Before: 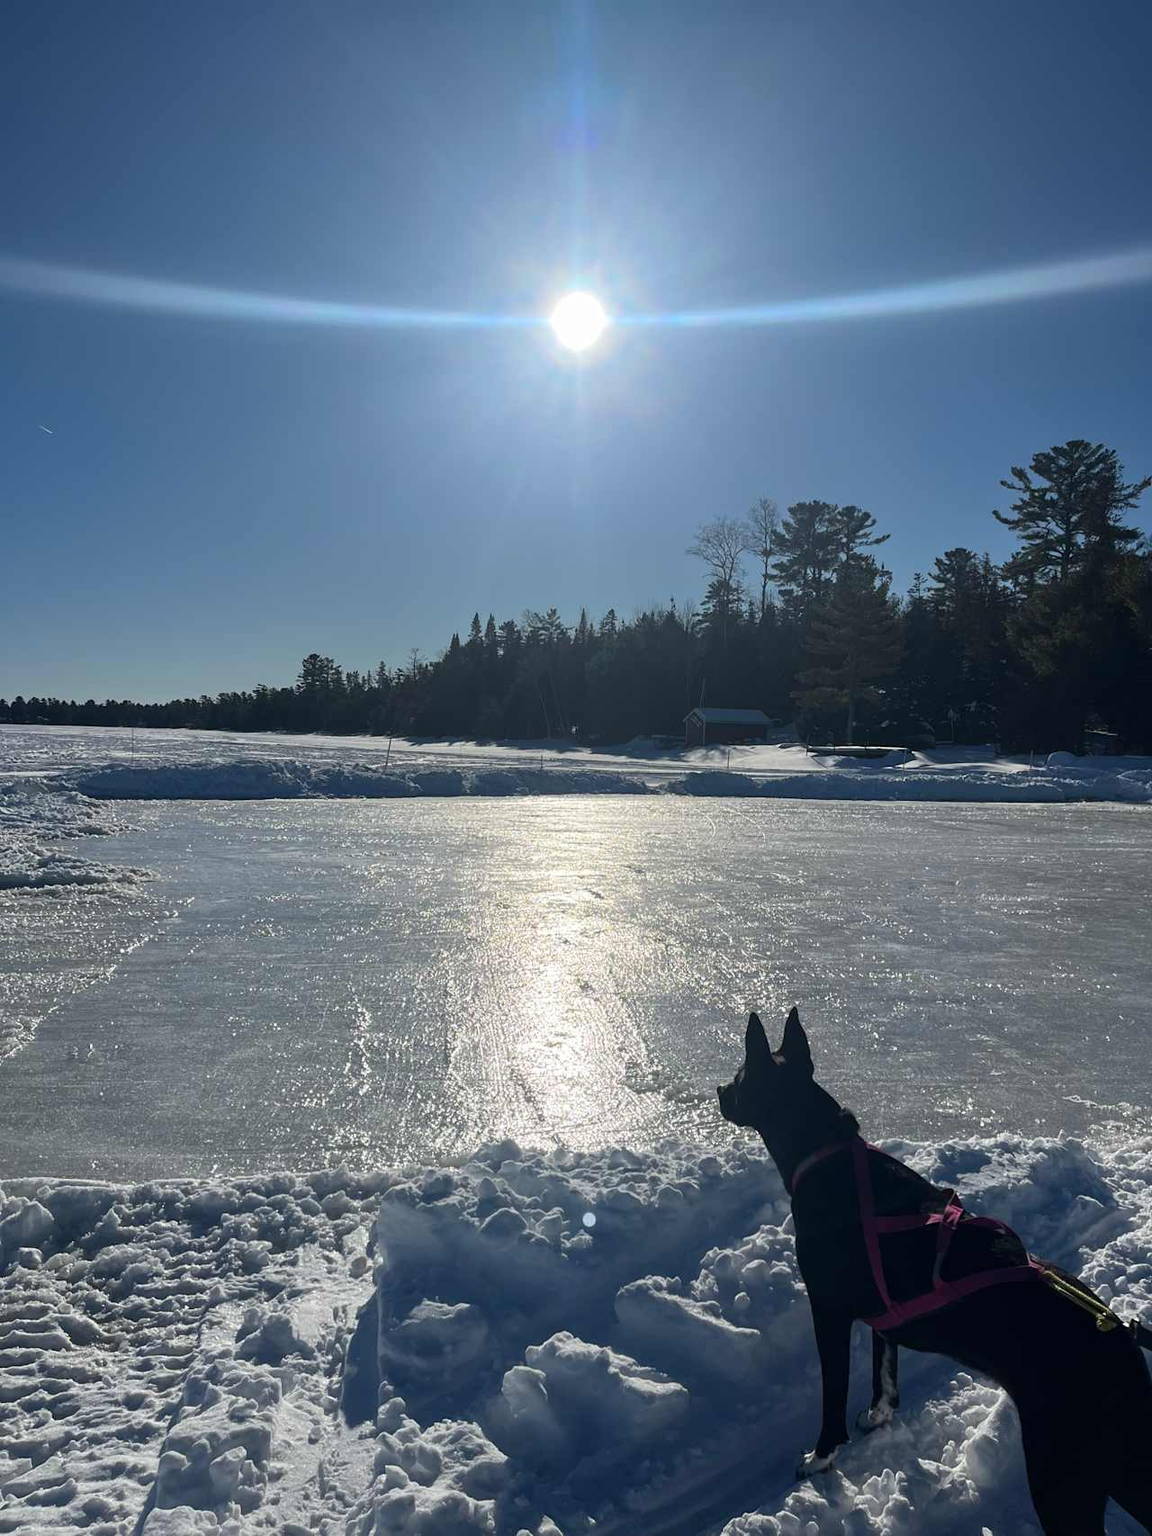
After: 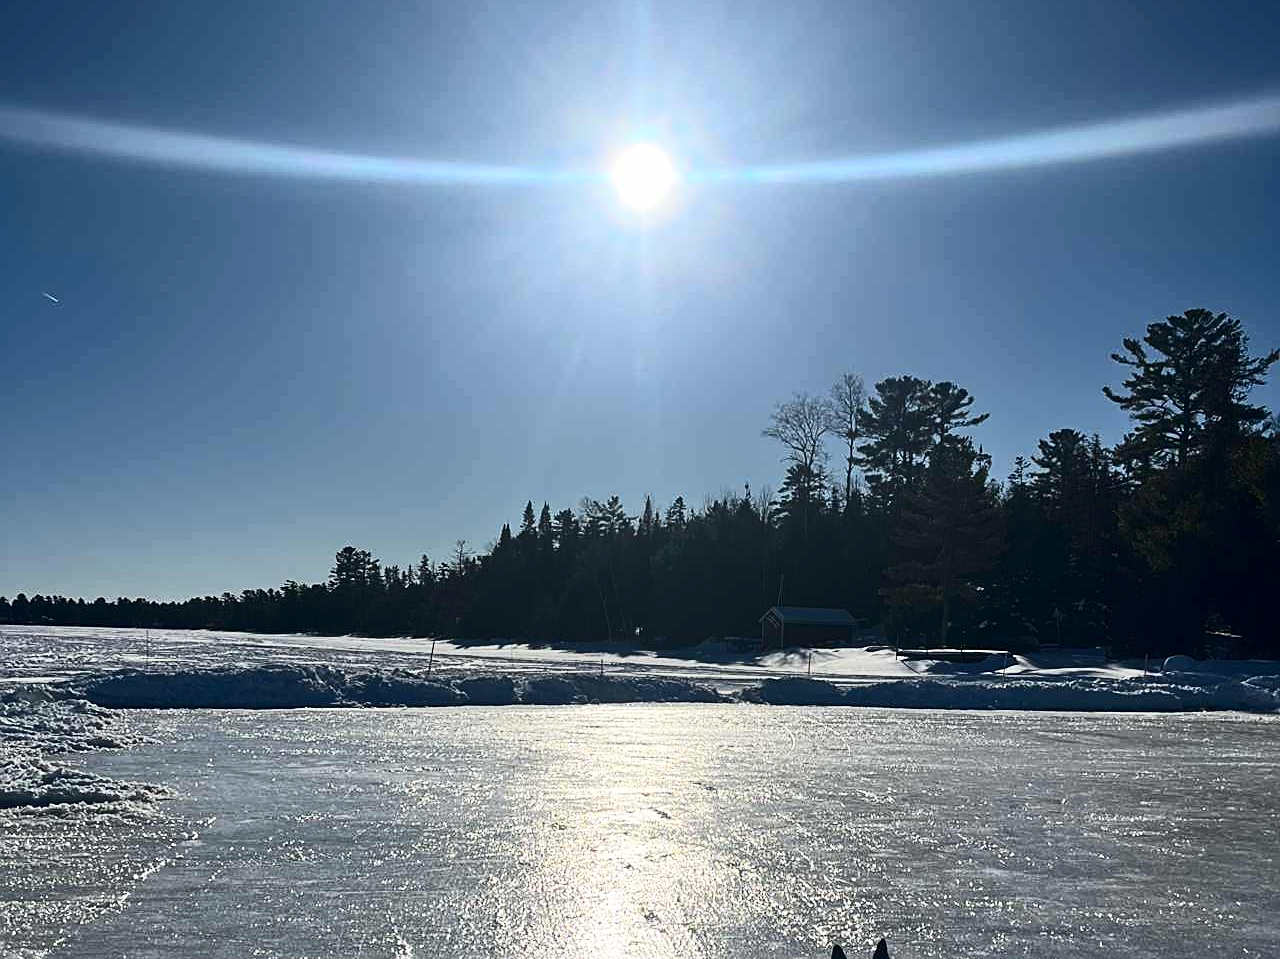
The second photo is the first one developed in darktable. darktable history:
sharpen: on, module defaults
contrast brightness saturation: contrast 0.297
crop and rotate: top 10.568%, bottom 33.243%
